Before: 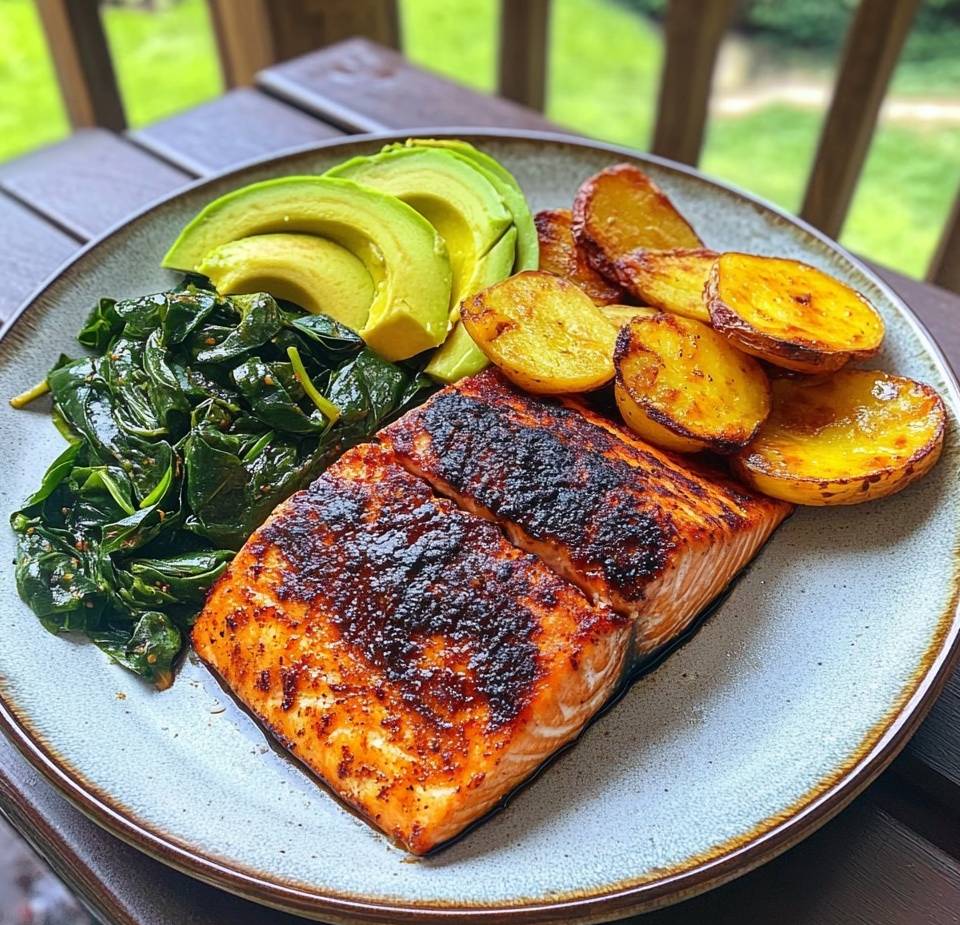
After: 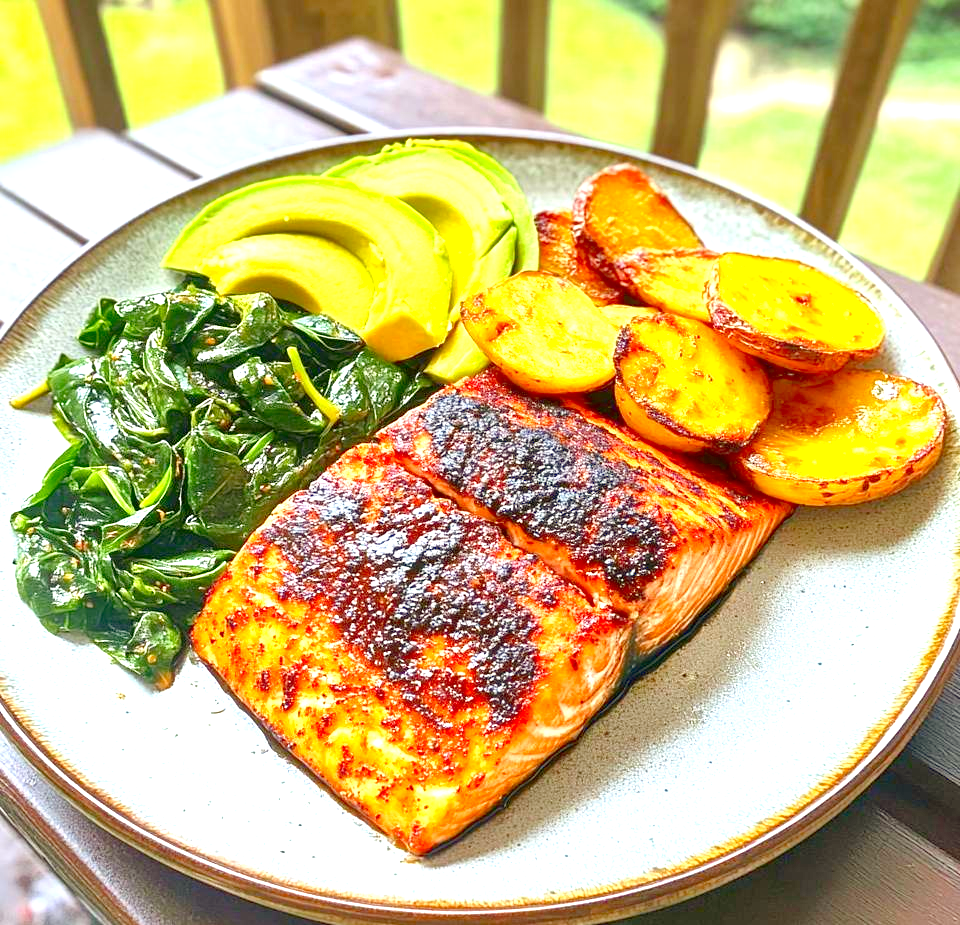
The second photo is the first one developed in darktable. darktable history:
exposure: black level correction 0, exposure 0.93 EV, compensate exposure bias true, compensate highlight preservation false
color correction: highlights a* -1.2, highlights b* 10.1, shadows a* 0.238, shadows b* 19.11
local contrast: mode bilateral grid, contrast 26, coarseness 61, detail 152%, midtone range 0.2
levels: levels [0, 0.397, 0.955]
